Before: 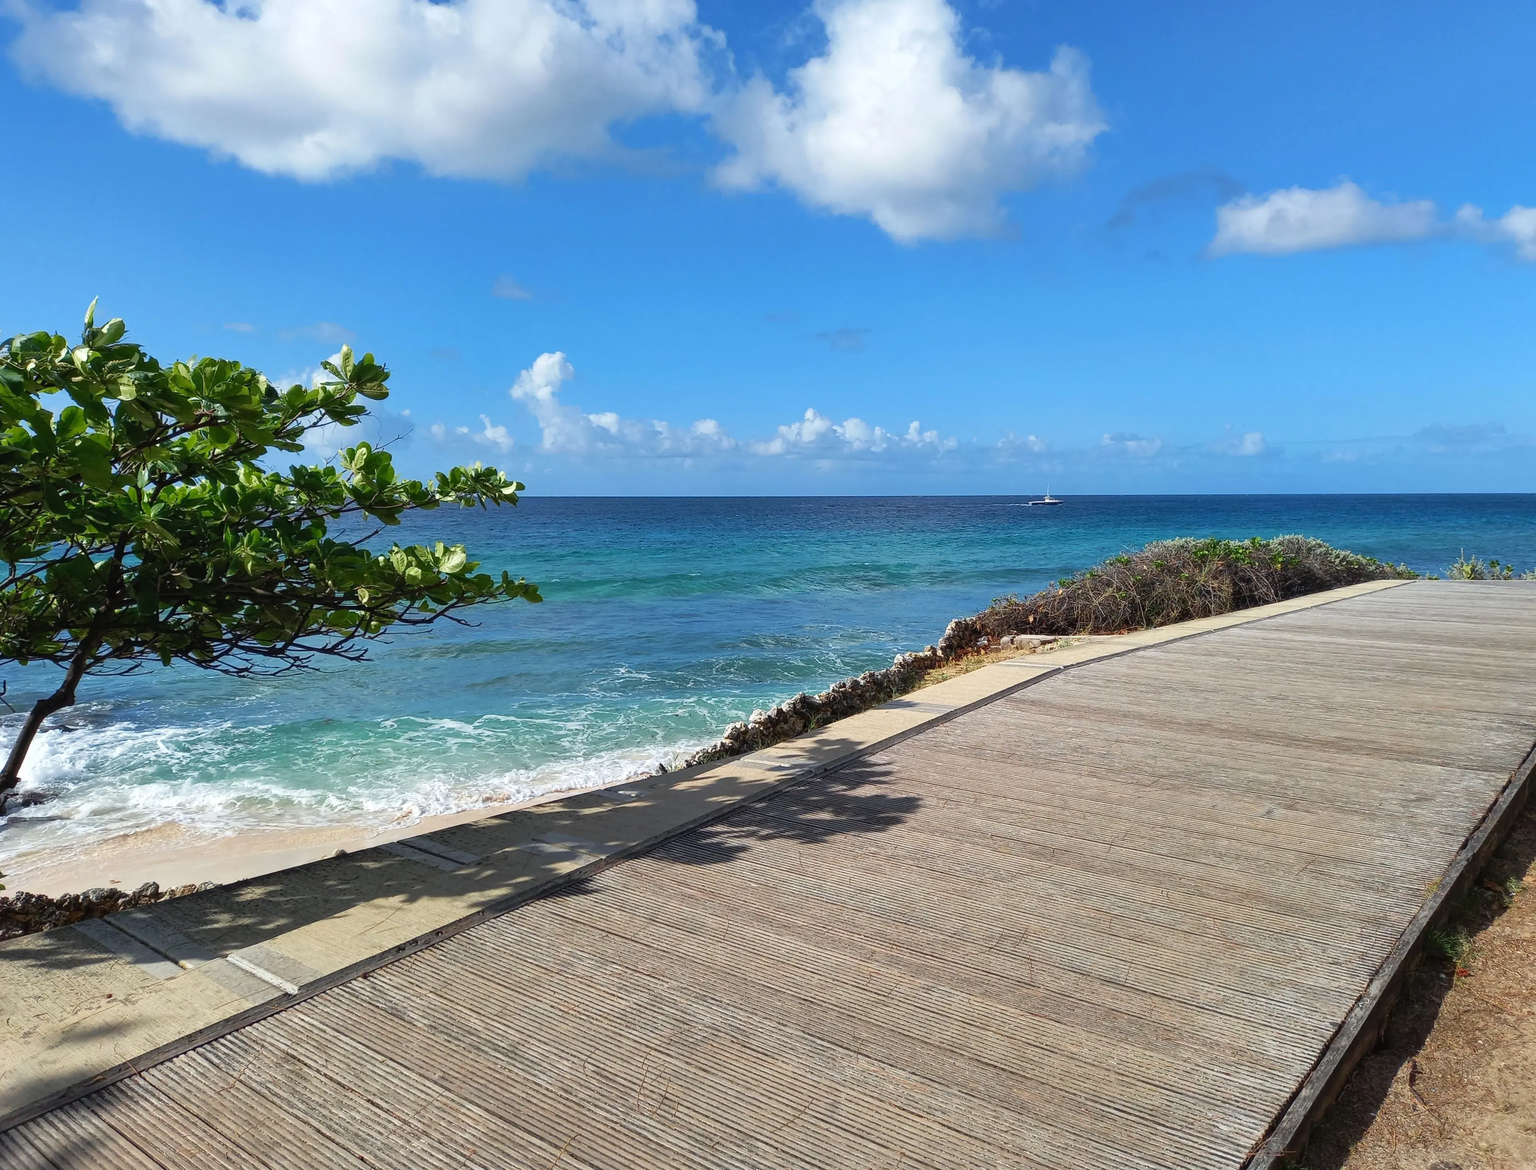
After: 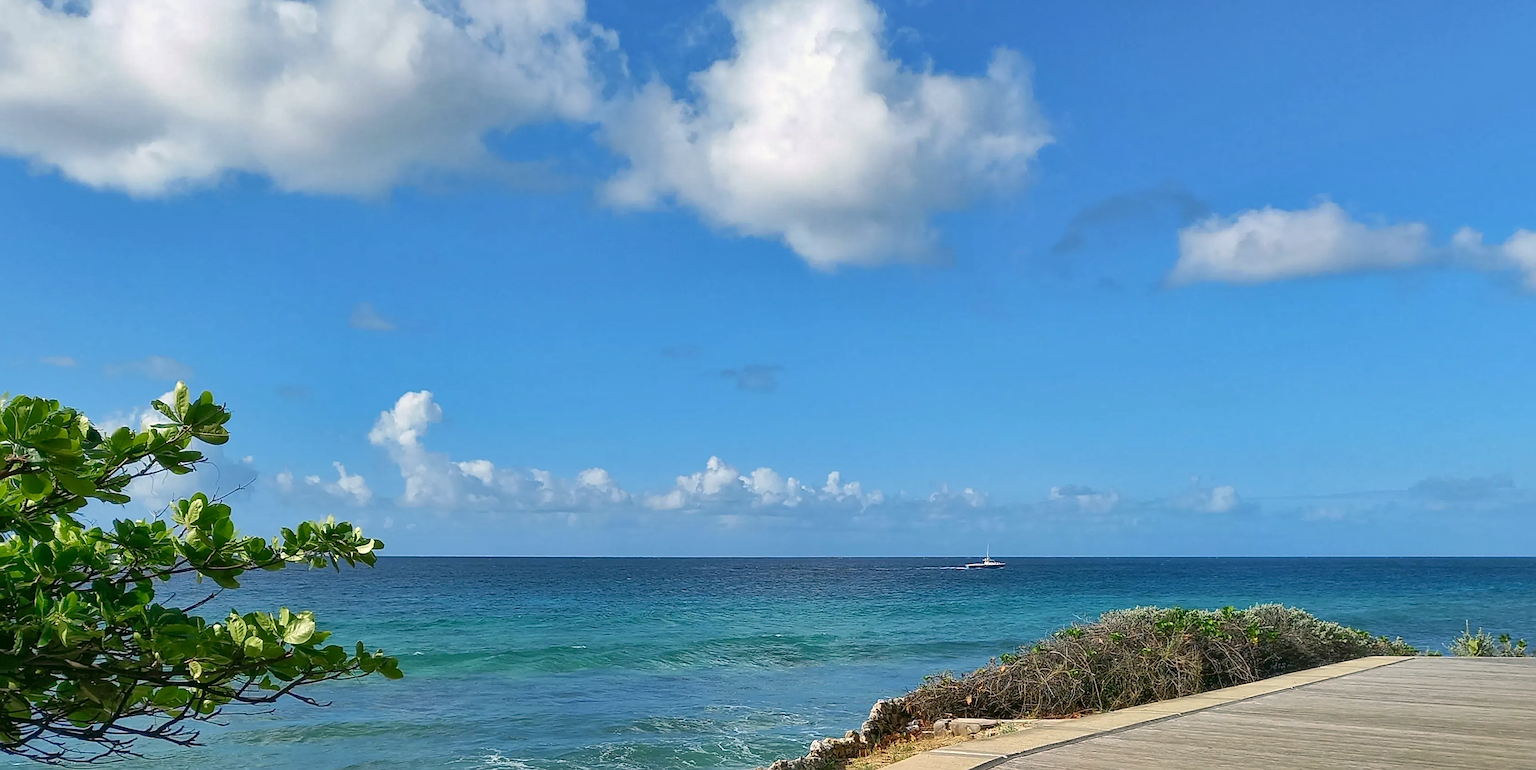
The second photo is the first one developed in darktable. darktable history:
rotate and perspective: rotation 0.226°, lens shift (vertical) -0.042, crop left 0.023, crop right 0.982, crop top 0.006, crop bottom 0.994
exposure: black level correction 0.001, exposure 0.014 EV, compensate highlight preservation false
shadows and highlights: on, module defaults
crop and rotate: left 11.812%, bottom 42.776%
color correction: highlights a* 4.02, highlights b* 4.98, shadows a* -7.55, shadows b* 4.98
sharpen: on, module defaults
